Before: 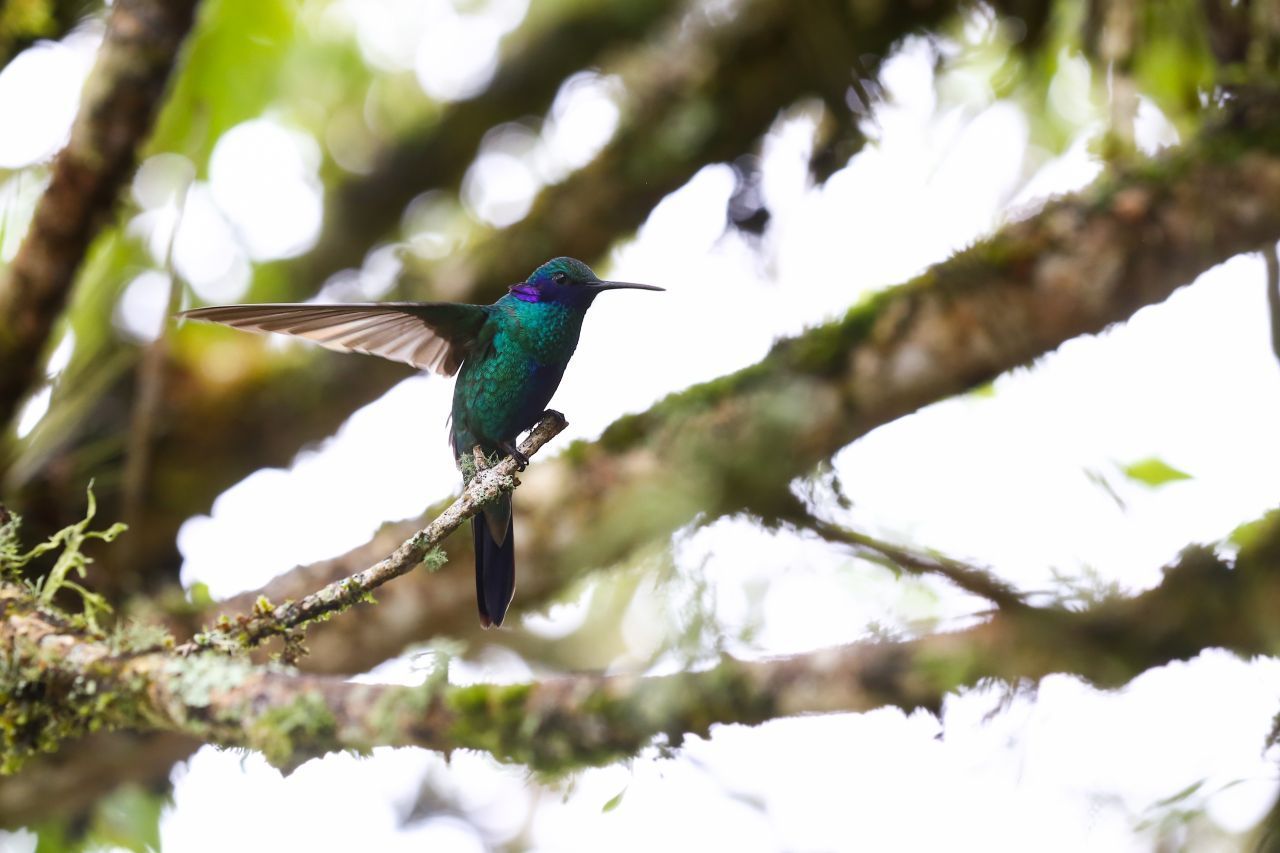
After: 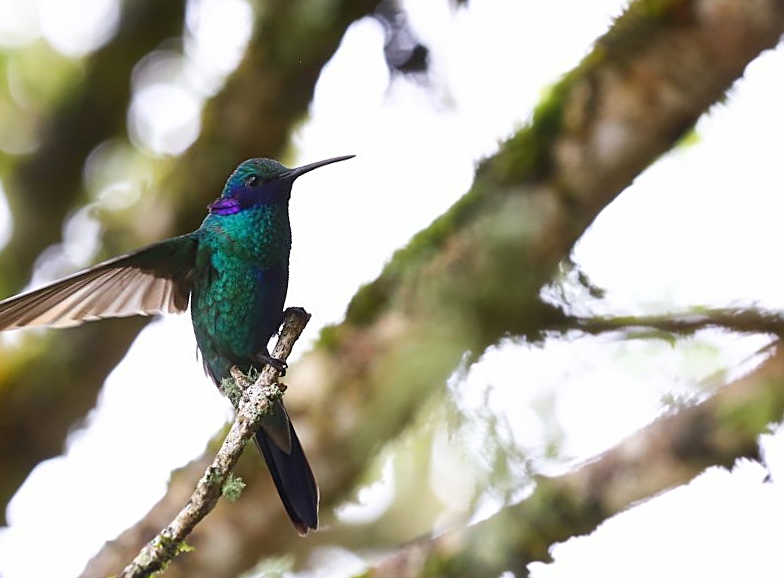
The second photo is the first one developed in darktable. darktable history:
sharpen: on, module defaults
crop and rotate: angle 20.34°, left 6.907%, right 3.714%, bottom 1.057%
